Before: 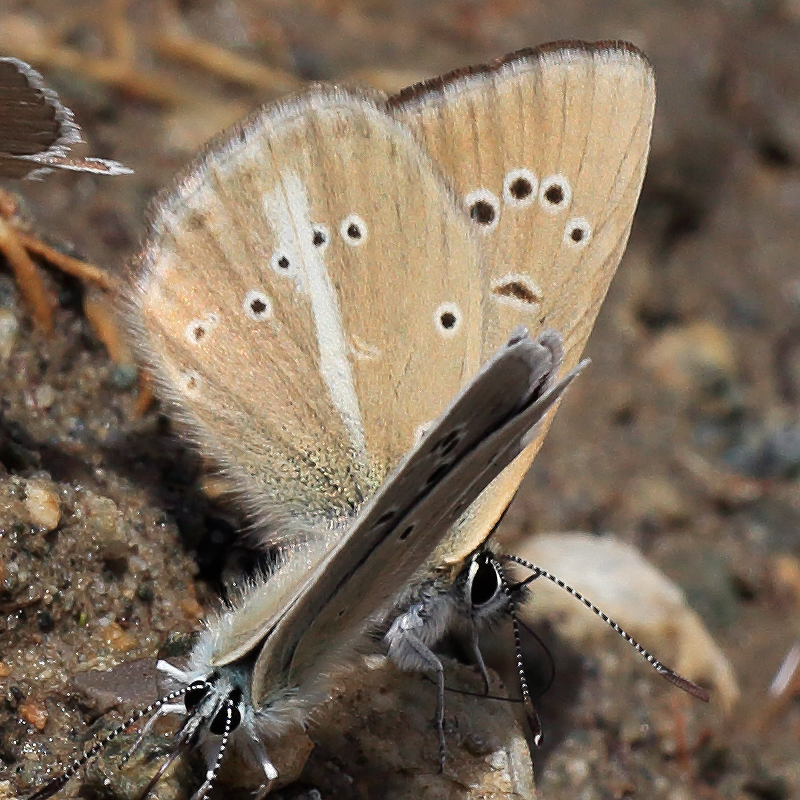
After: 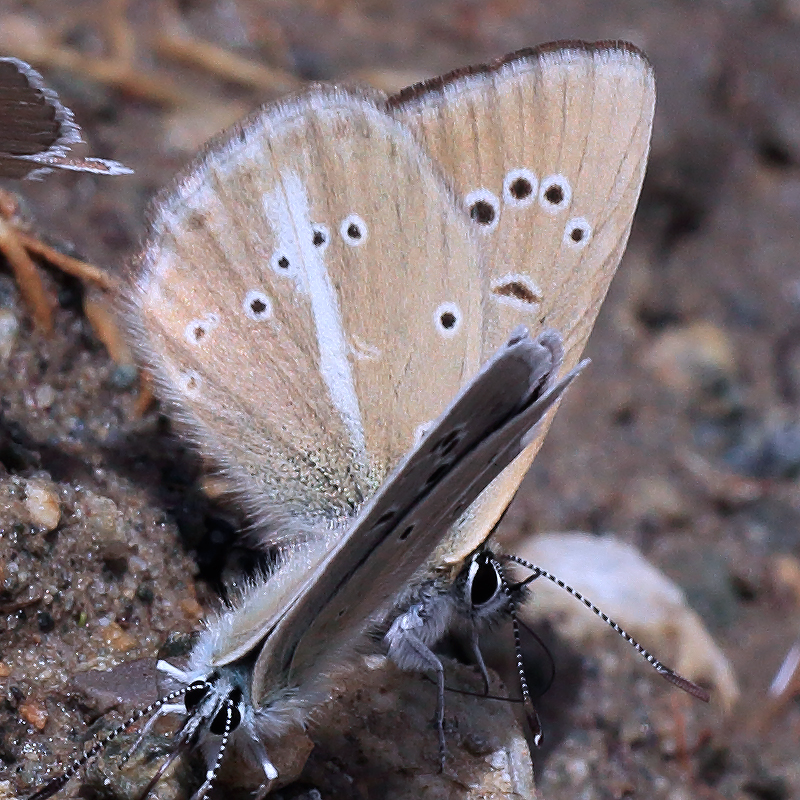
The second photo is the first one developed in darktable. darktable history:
color calibration: illuminant as shot in camera, x 0.379, y 0.396, temperature 4133.99 K
